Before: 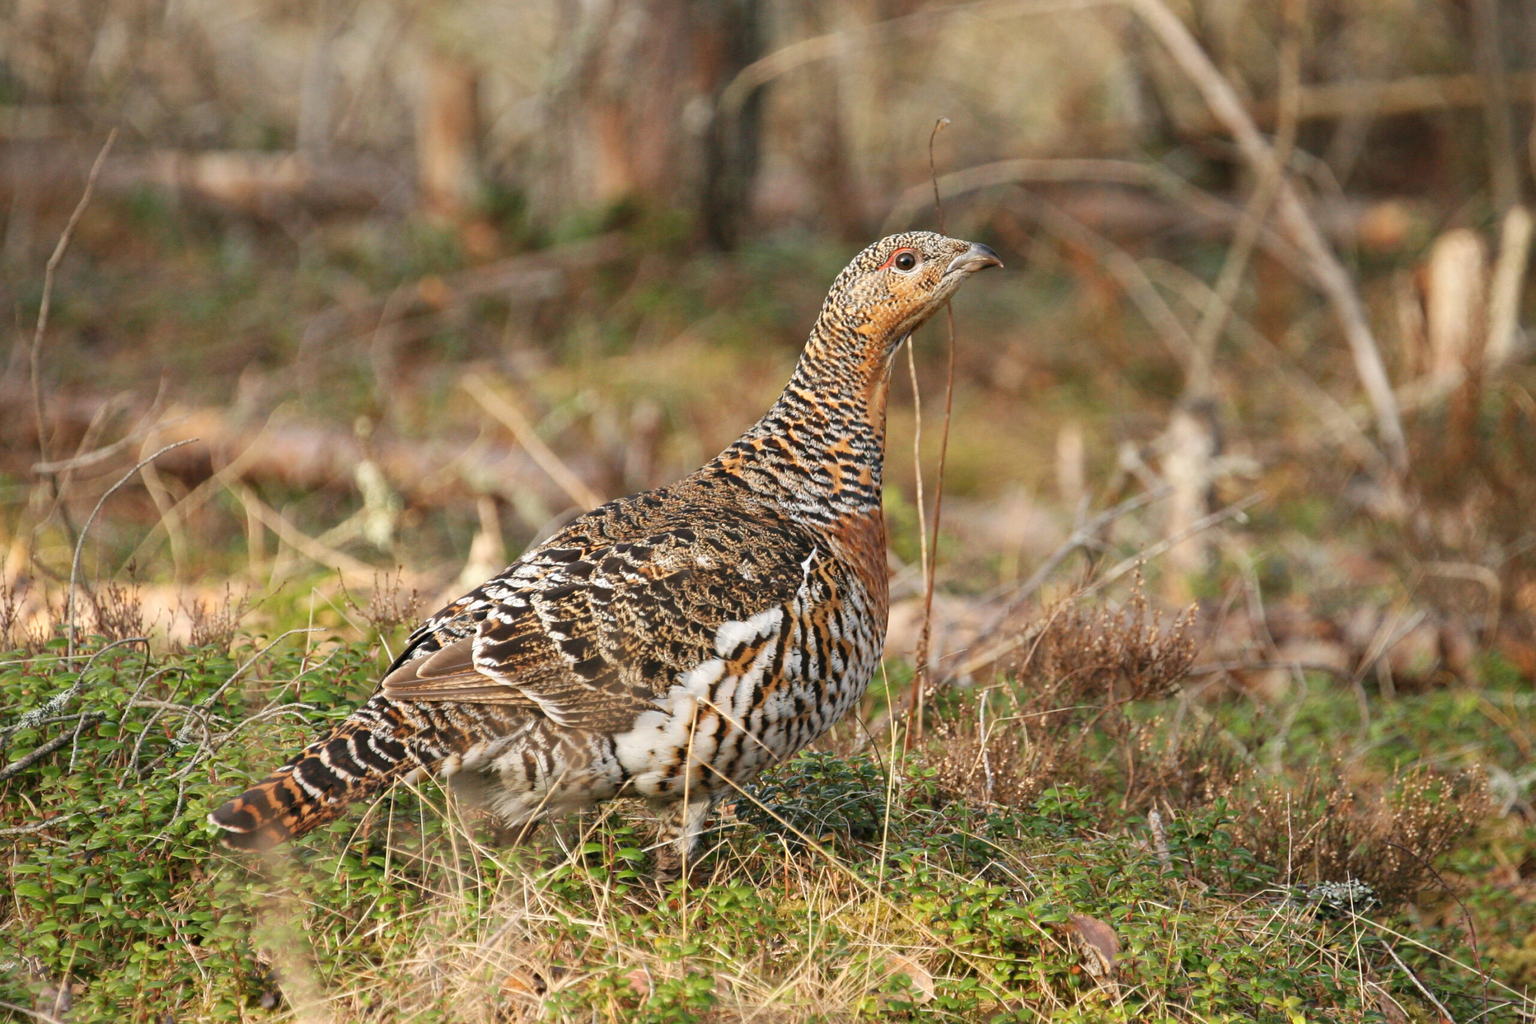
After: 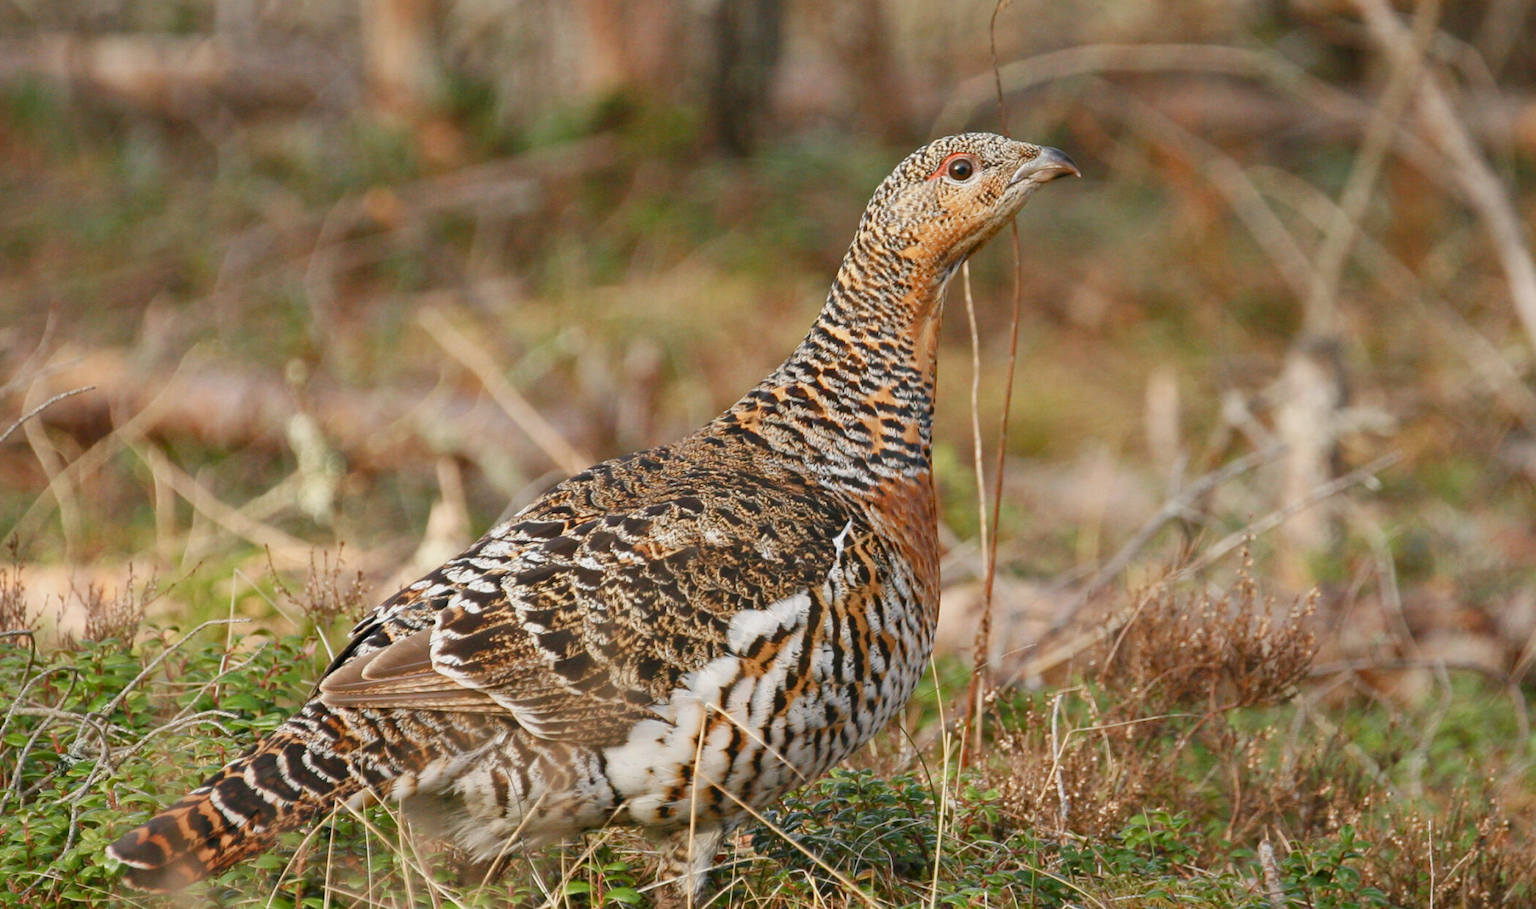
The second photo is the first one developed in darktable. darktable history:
crop: left 7.902%, top 12.038%, right 10.422%, bottom 15.442%
color balance rgb: perceptual saturation grading › global saturation 0.611%, perceptual saturation grading › highlights -15.954%, perceptual saturation grading › shadows 24.442%, contrast -10.071%
